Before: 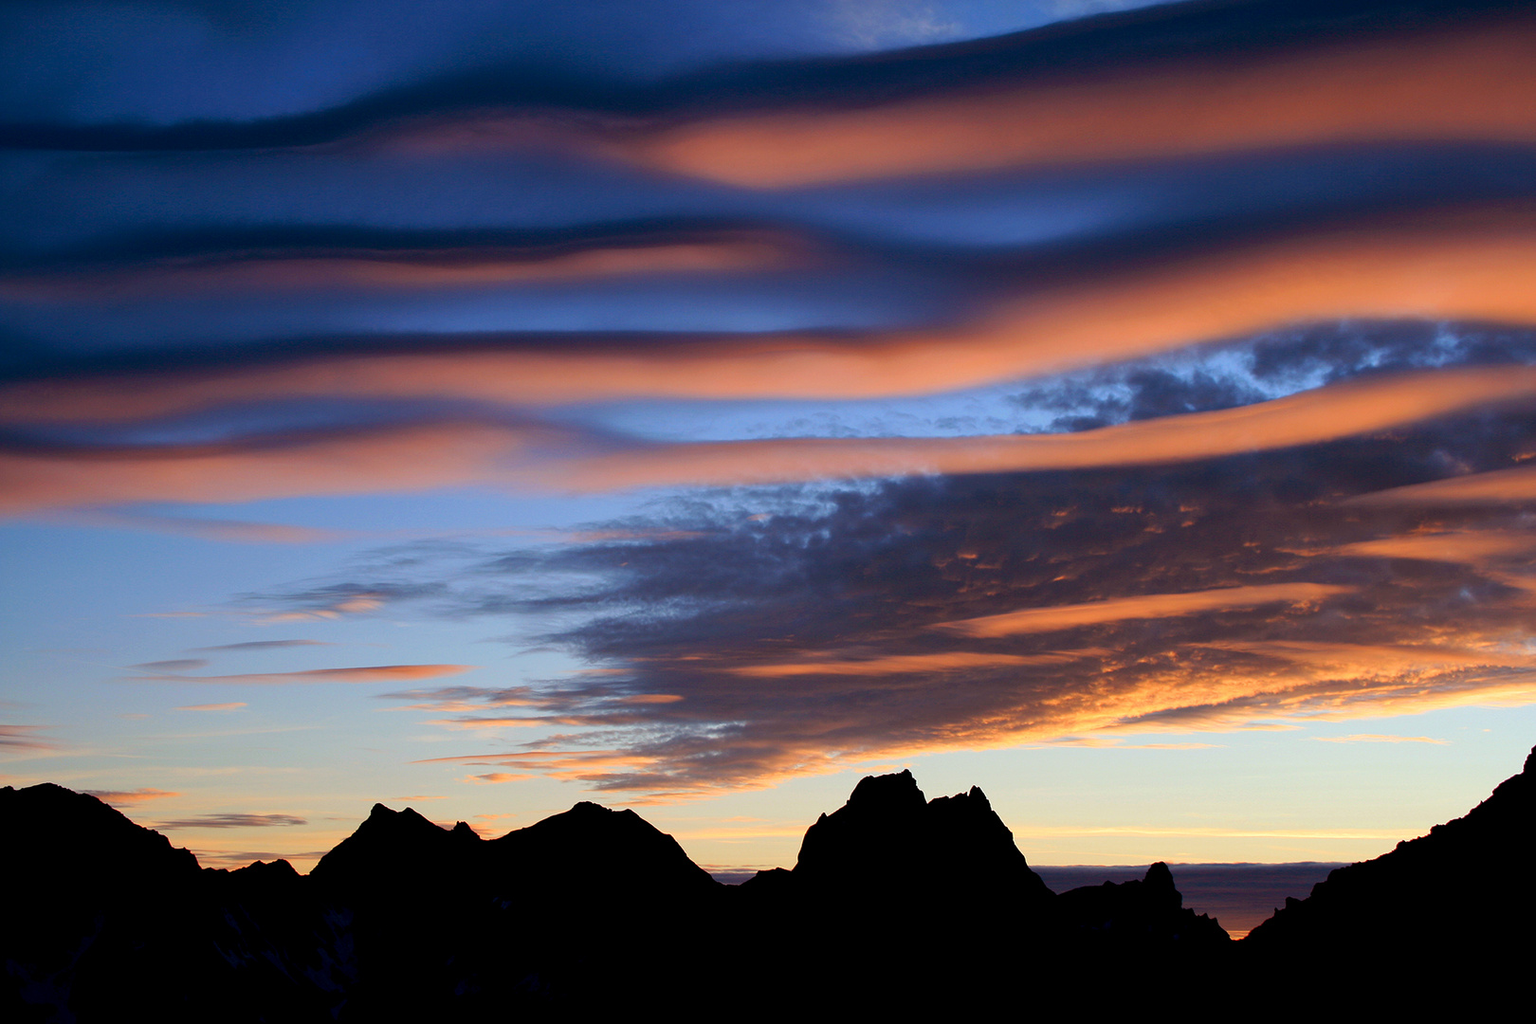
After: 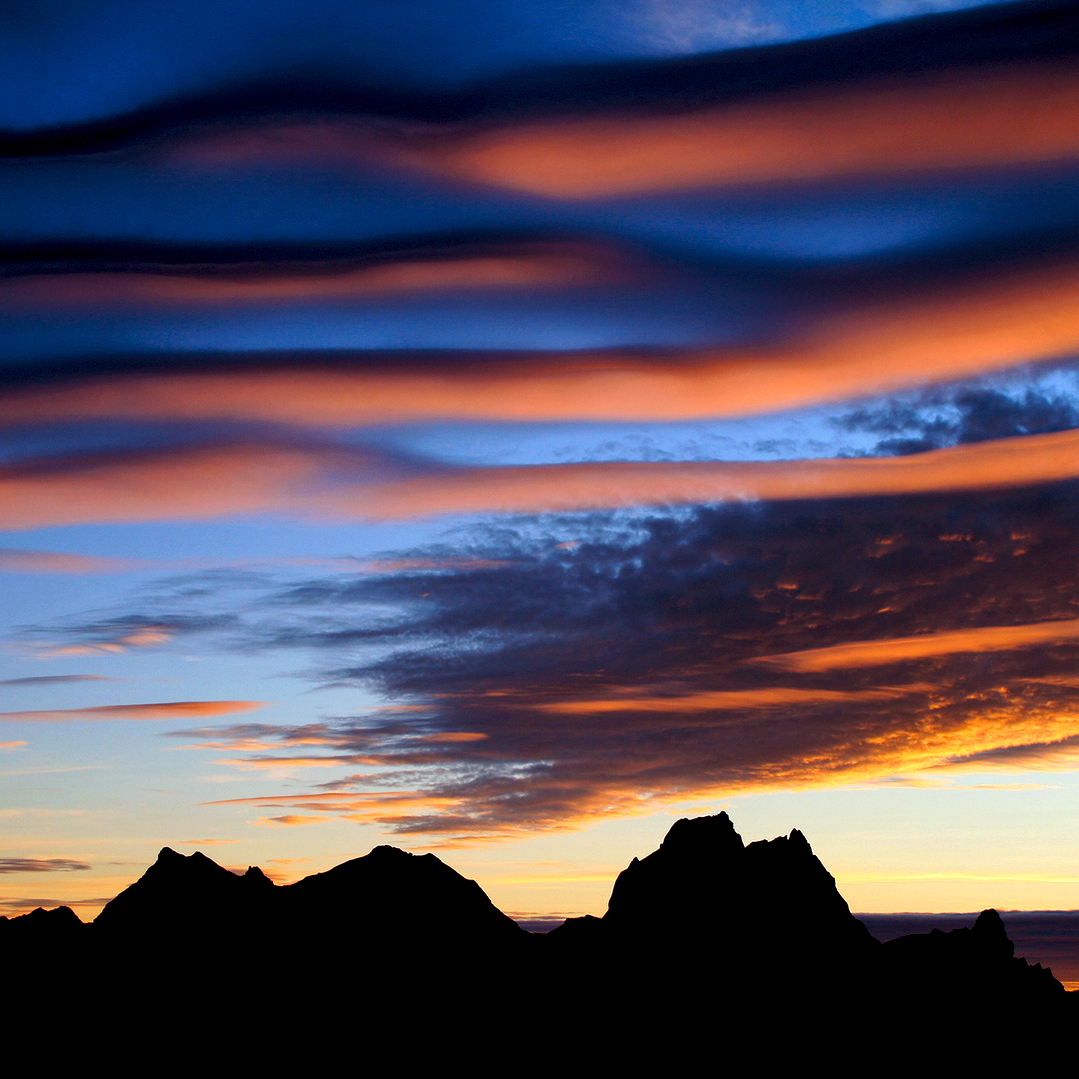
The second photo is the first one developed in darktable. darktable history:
color balance rgb: shadows lift › chroma 2%, shadows lift › hue 50°, power › hue 60°, highlights gain › chroma 1%, highlights gain › hue 60°, global offset › luminance 0.25%, global vibrance 30%
crop and rotate: left 14.385%, right 18.948%
local contrast: highlights 100%, shadows 100%, detail 120%, midtone range 0.2
rgb levels: levels [[0.01, 0.419, 0.839], [0, 0.5, 1], [0, 0.5, 1]]
contrast brightness saturation: contrast 0.07, brightness -0.13, saturation 0.06
